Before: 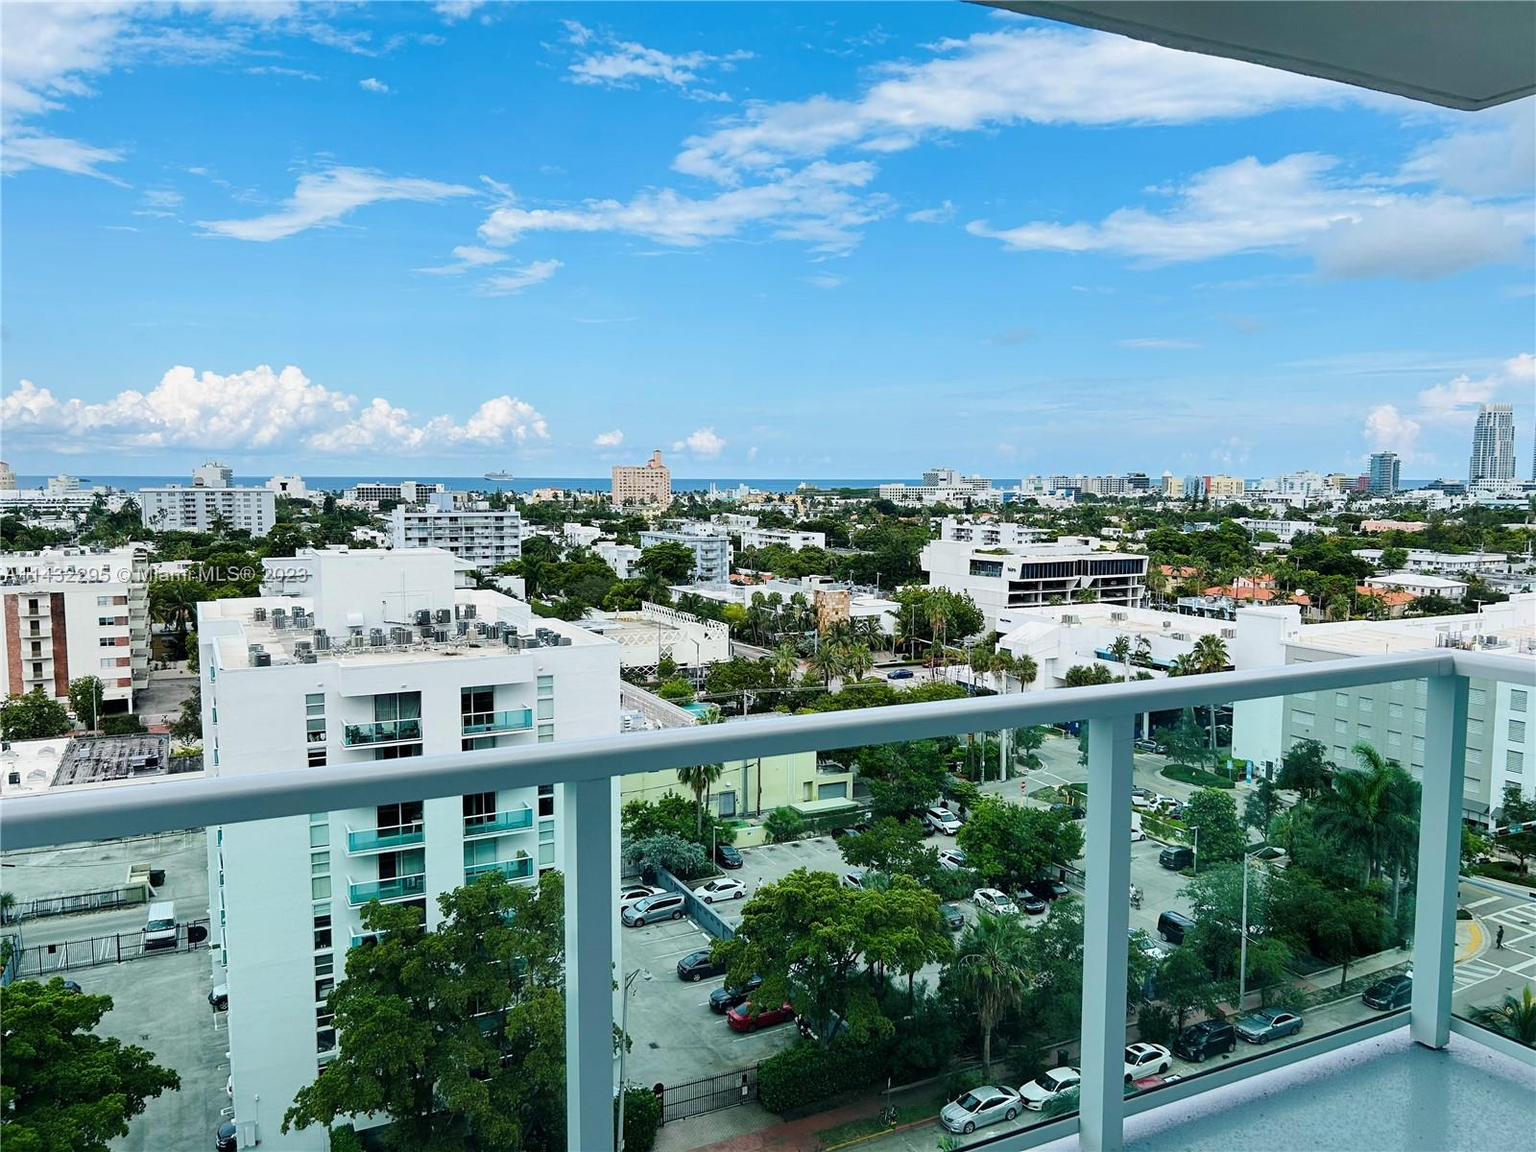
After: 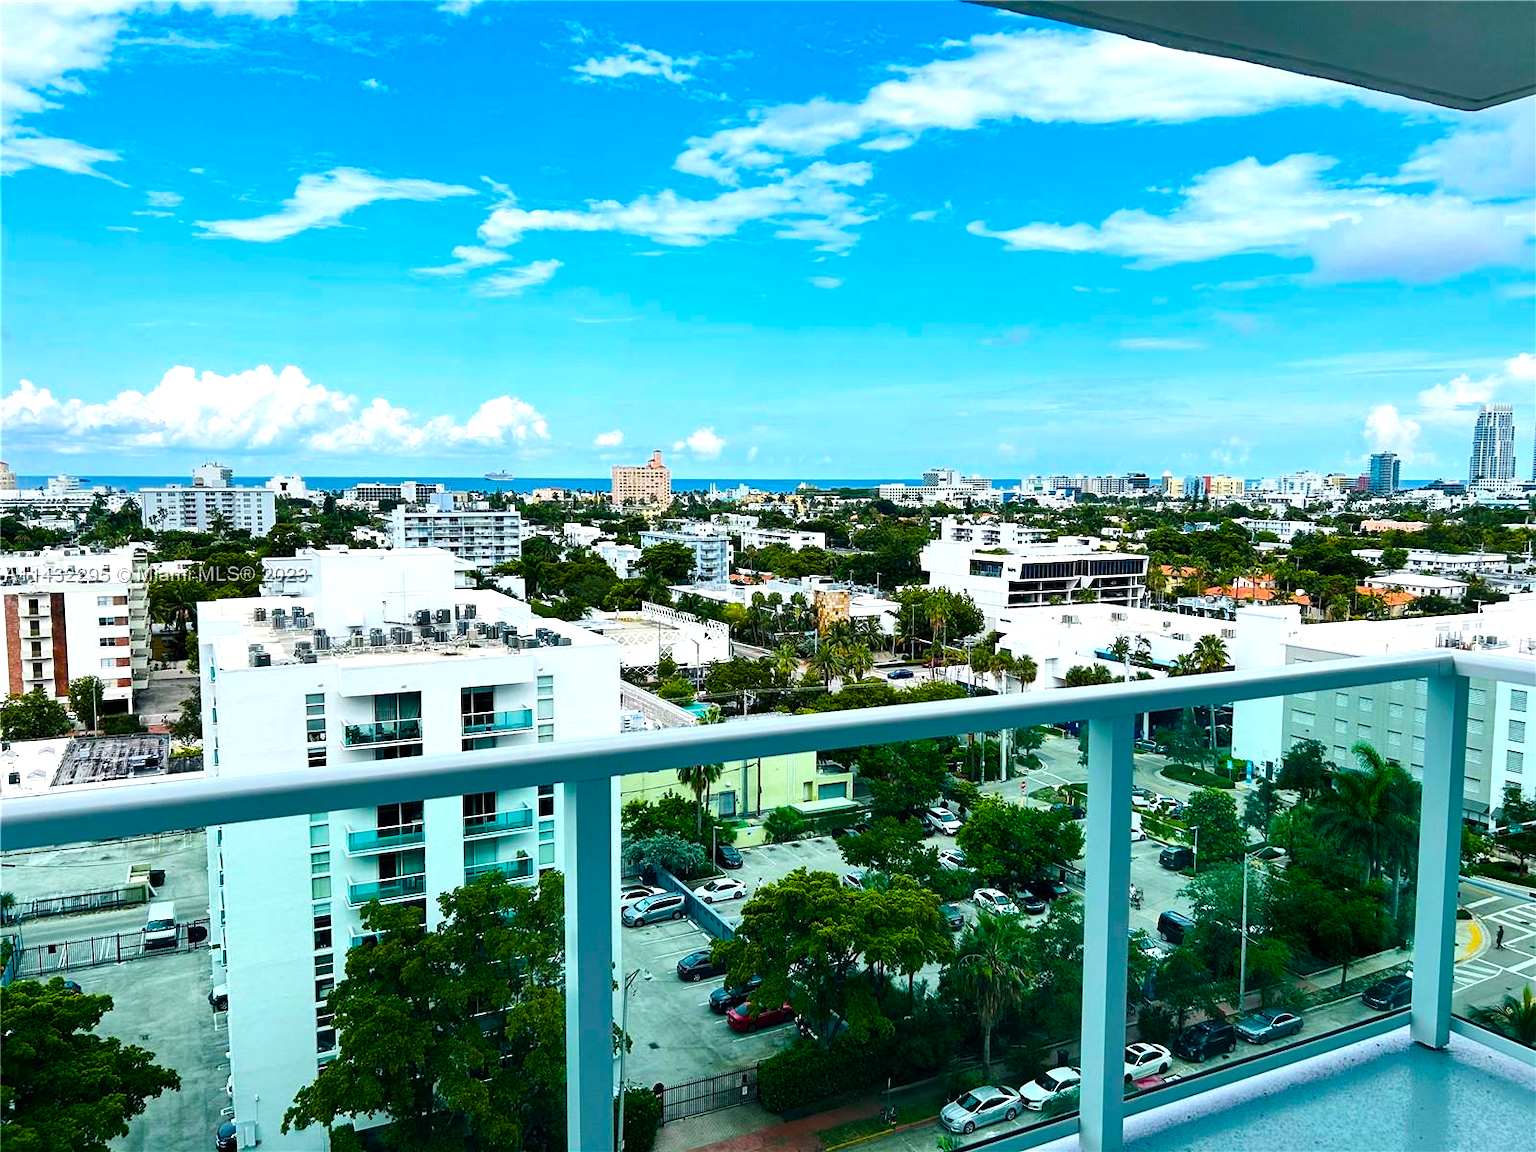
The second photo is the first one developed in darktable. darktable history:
exposure: exposure 0.02 EV, compensate highlight preservation false
color balance rgb: linear chroma grading › global chroma 9%, perceptual saturation grading › global saturation 36%, perceptual saturation grading › shadows 35%, perceptual brilliance grading › global brilliance 15%, perceptual brilliance grading › shadows -35%, global vibrance 15%
